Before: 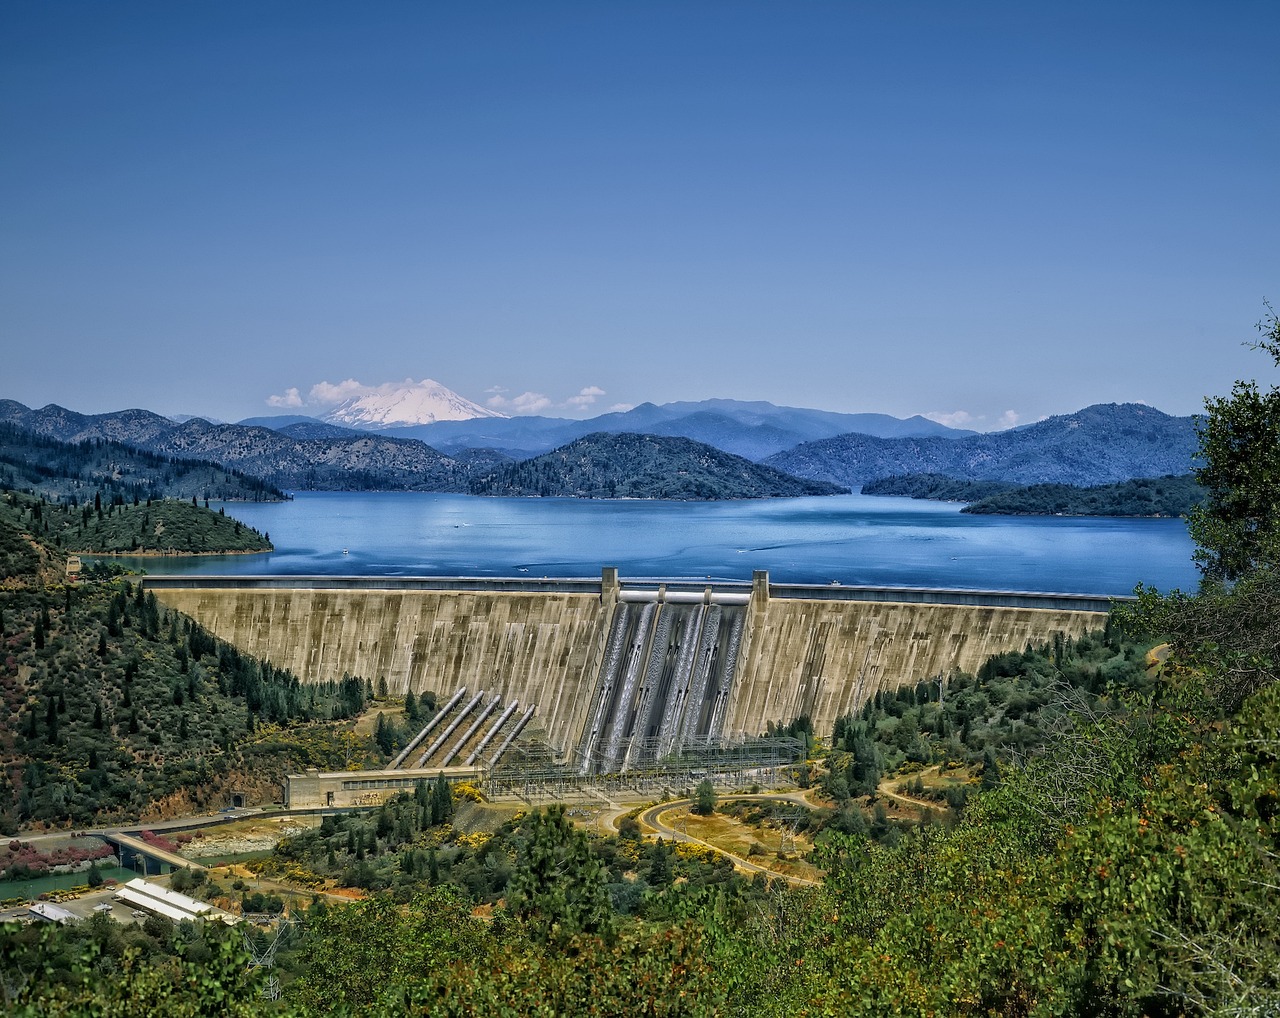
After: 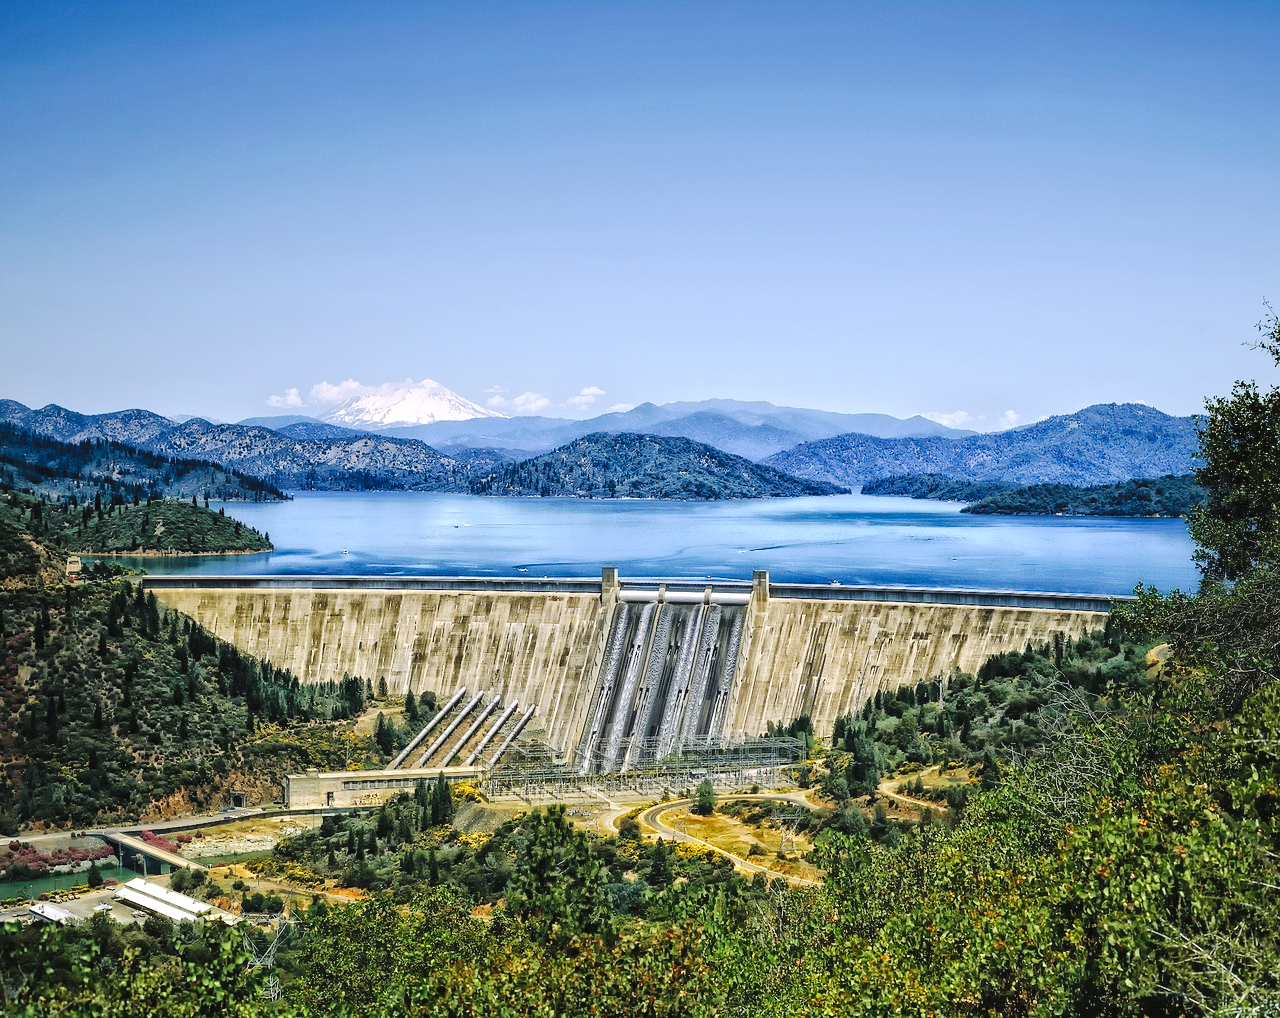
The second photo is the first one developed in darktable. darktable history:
tone equalizer: -8 EV -0.73 EV, -7 EV -0.701 EV, -6 EV -0.616 EV, -5 EV -0.422 EV, -3 EV 0.393 EV, -2 EV 0.6 EV, -1 EV 0.693 EV, +0 EV 0.745 EV, mask exposure compensation -0.503 EV
tone curve: curves: ch0 [(0, 0) (0.003, 0.049) (0.011, 0.052) (0.025, 0.061) (0.044, 0.08) (0.069, 0.101) (0.1, 0.119) (0.136, 0.139) (0.177, 0.172) (0.224, 0.222) (0.277, 0.292) (0.335, 0.367) (0.399, 0.444) (0.468, 0.538) (0.543, 0.623) (0.623, 0.713) (0.709, 0.784) (0.801, 0.844) (0.898, 0.916) (1, 1)], preserve colors none
